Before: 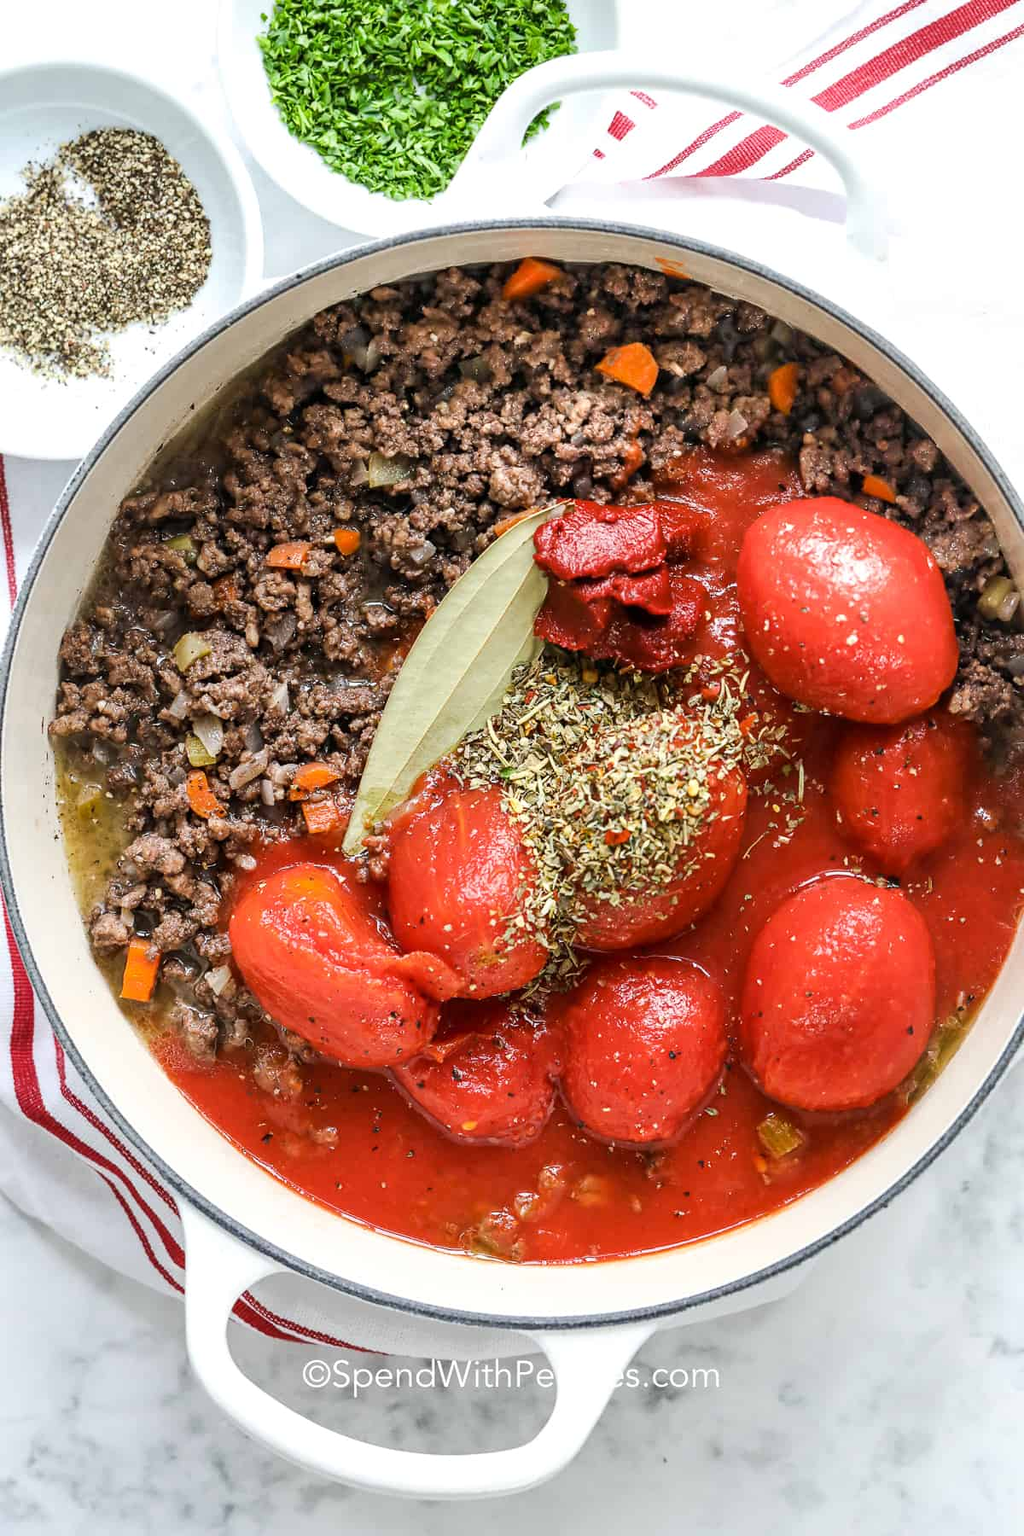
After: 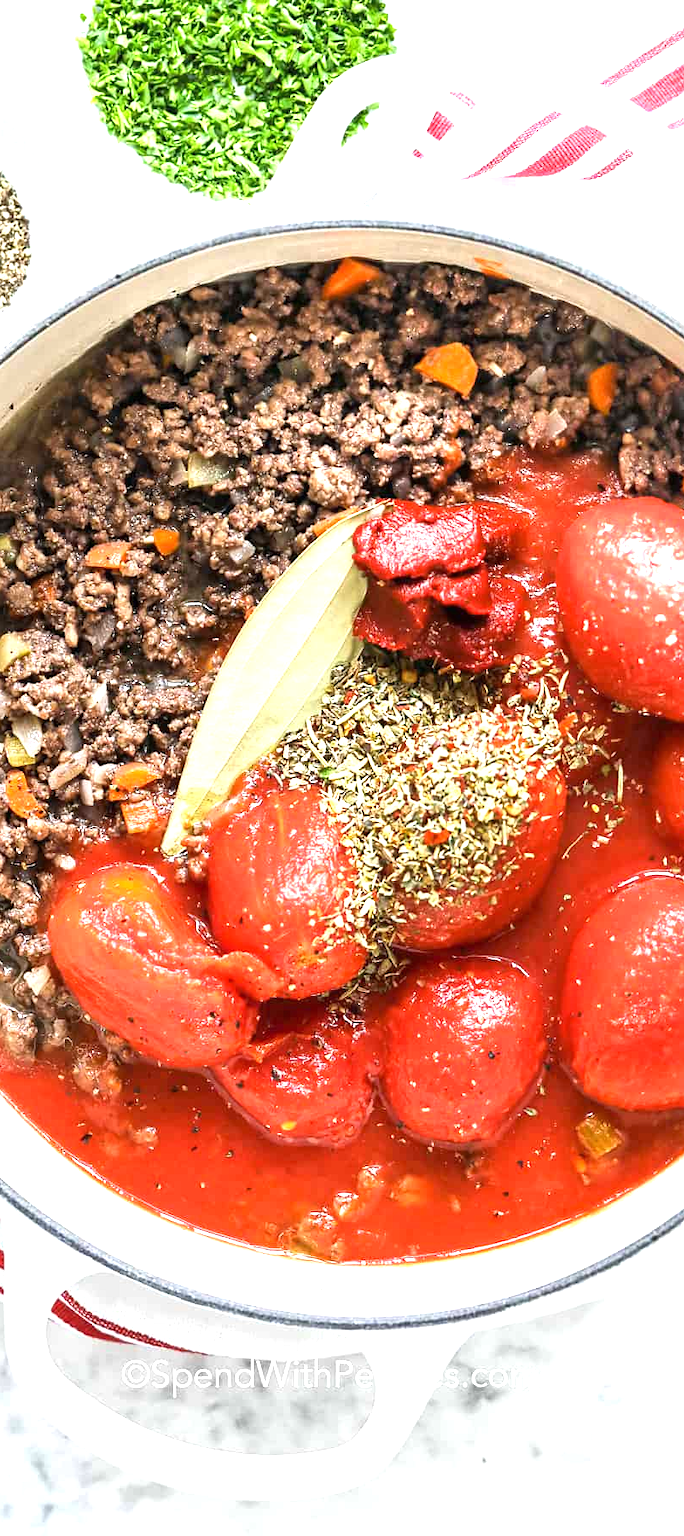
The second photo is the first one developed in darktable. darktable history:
exposure: black level correction 0, exposure 1 EV, compensate exposure bias true, compensate highlight preservation false
crop and rotate: left 17.732%, right 15.423%
